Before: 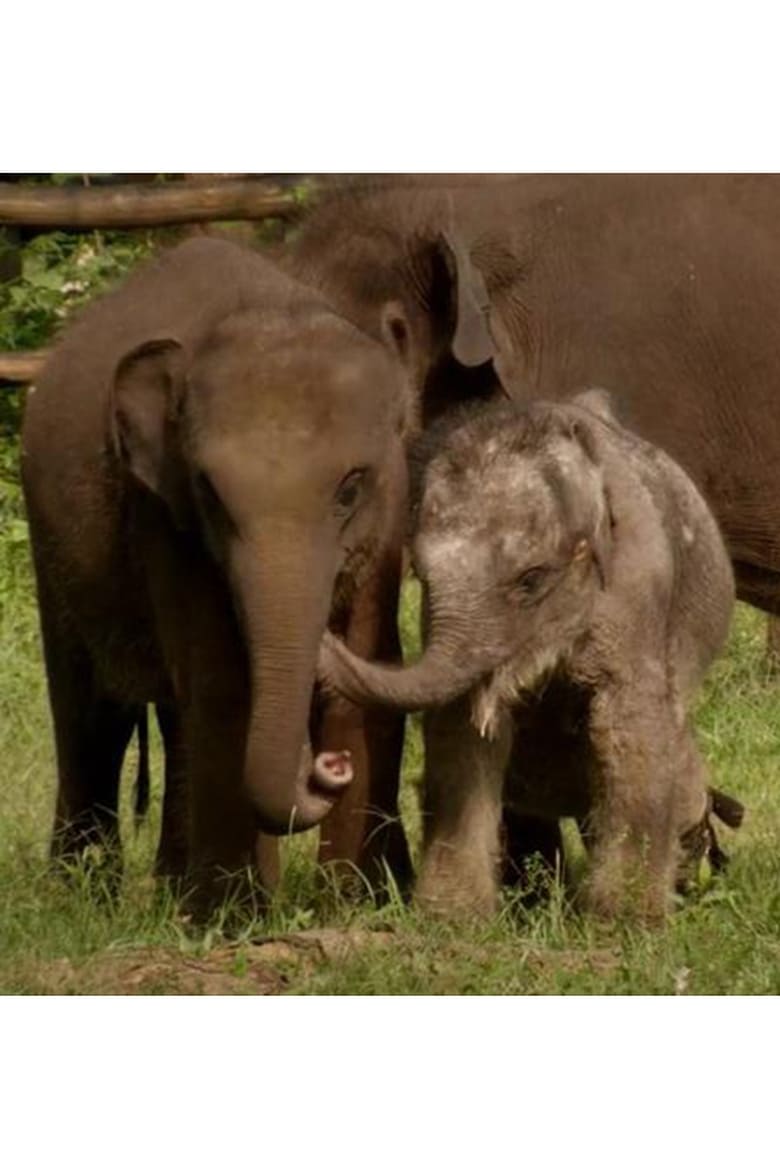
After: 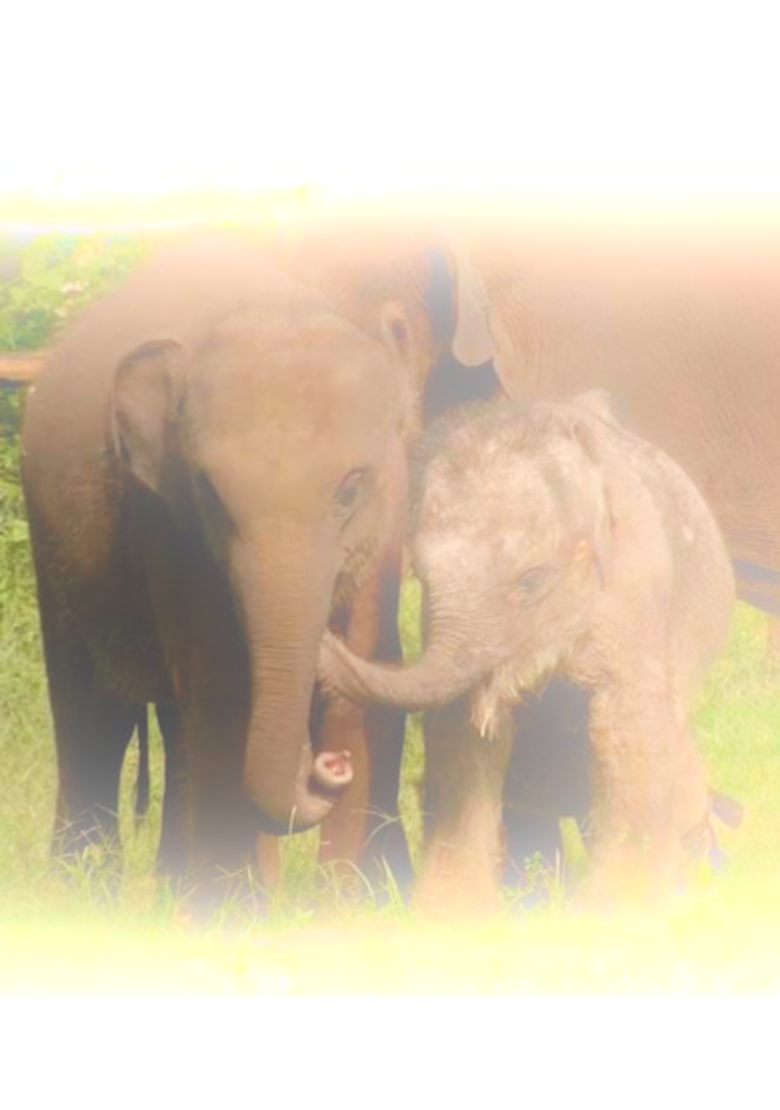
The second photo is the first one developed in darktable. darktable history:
crop and rotate: top 0%, bottom 5.097%
bloom: size 25%, threshold 5%, strength 90%
